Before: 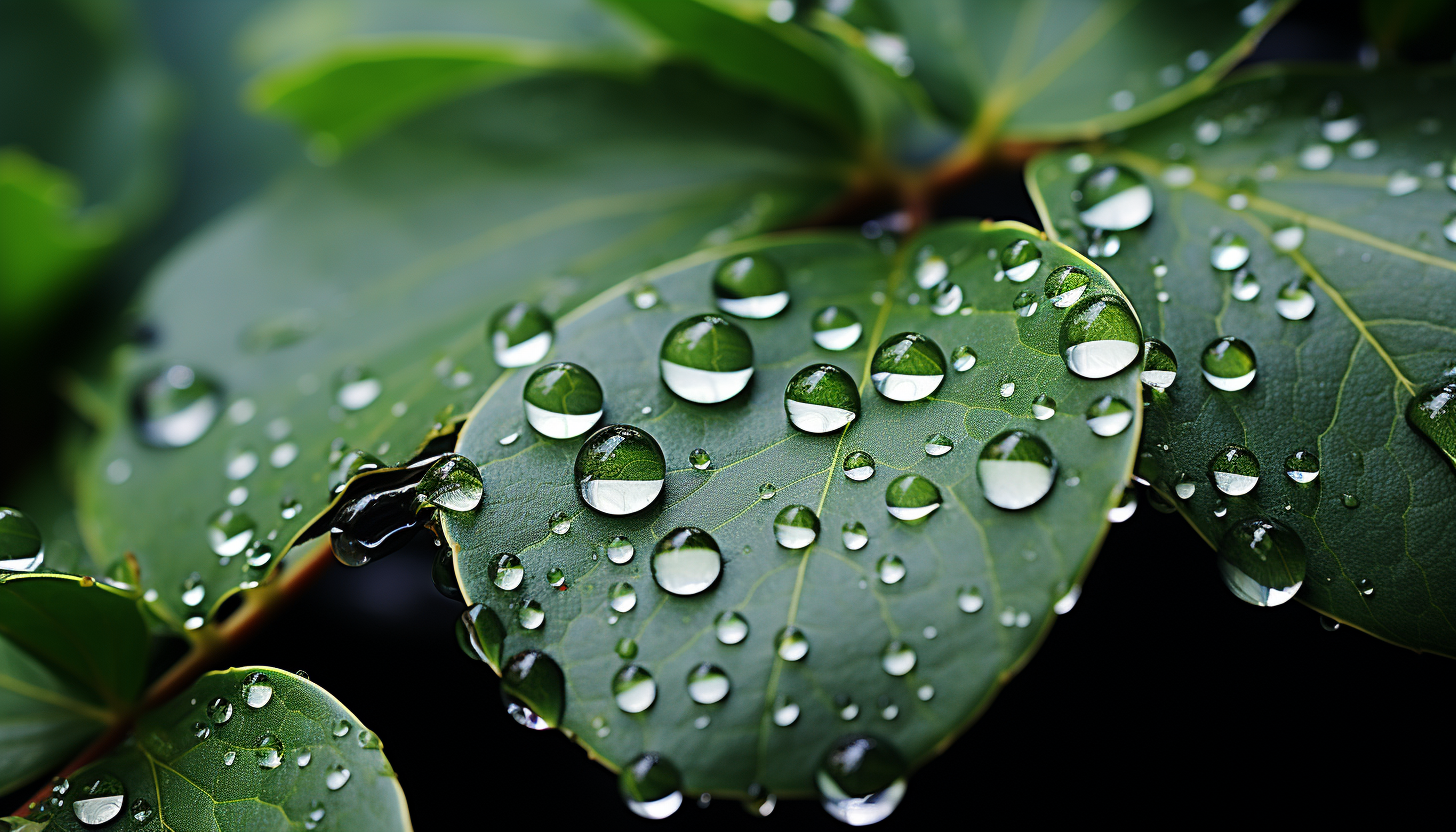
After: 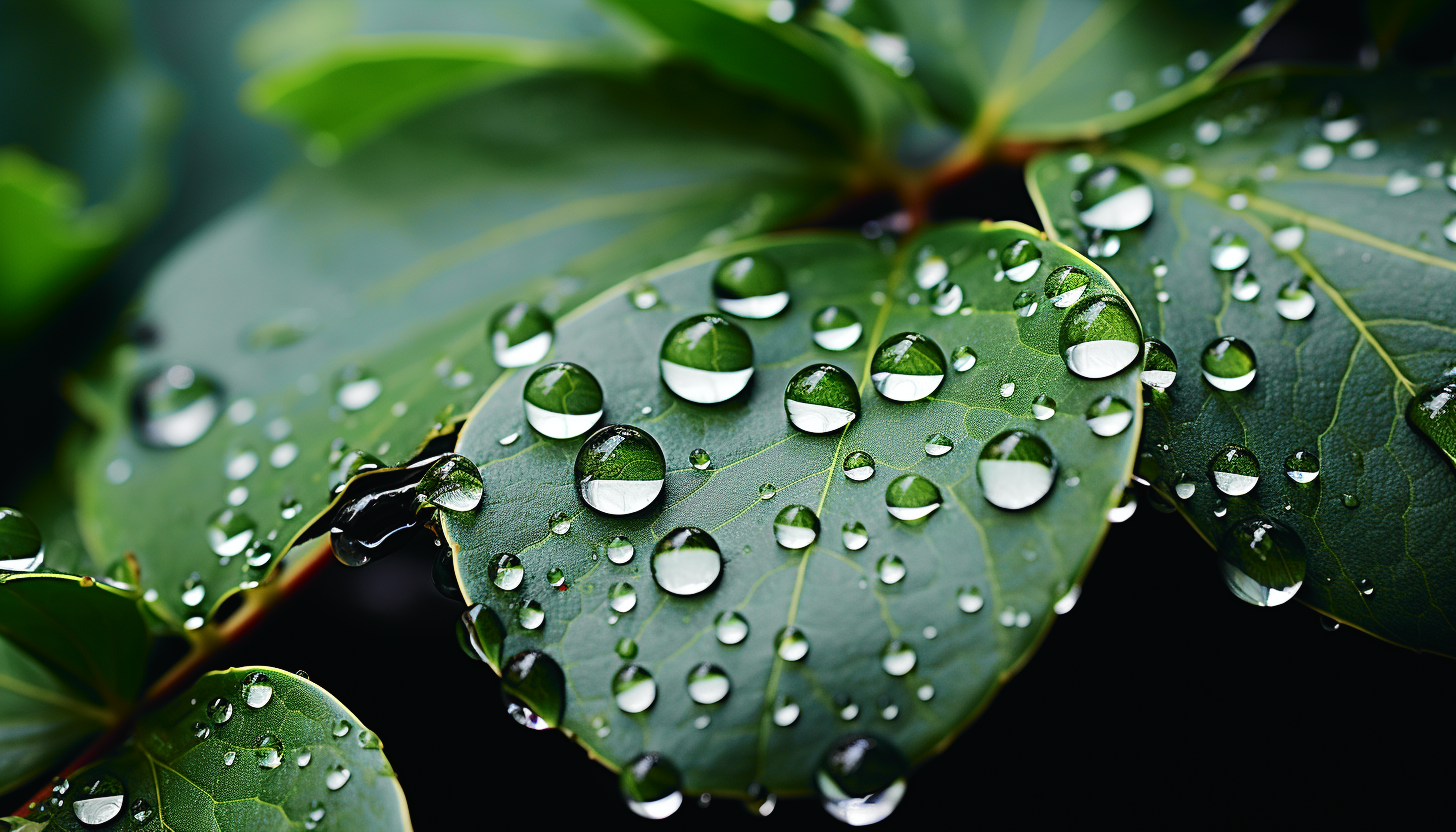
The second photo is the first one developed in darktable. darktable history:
tone curve: curves: ch0 [(0, 0.015) (0.037, 0.032) (0.131, 0.113) (0.275, 0.26) (0.497, 0.531) (0.617, 0.663) (0.704, 0.748) (0.813, 0.842) (0.911, 0.931) (0.997, 1)]; ch1 [(0, 0) (0.301, 0.3) (0.444, 0.438) (0.493, 0.494) (0.501, 0.499) (0.534, 0.543) (0.582, 0.605) (0.658, 0.687) (0.746, 0.79) (1, 1)]; ch2 [(0, 0) (0.246, 0.234) (0.36, 0.356) (0.415, 0.426) (0.476, 0.492) (0.502, 0.499) (0.525, 0.513) (0.533, 0.534) (0.586, 0.598) (0.634, 0.643) (0.706, 0.717) (0.853, 0.83) (1, 0.951)], color space Lab, independent channels, preserve colors none
